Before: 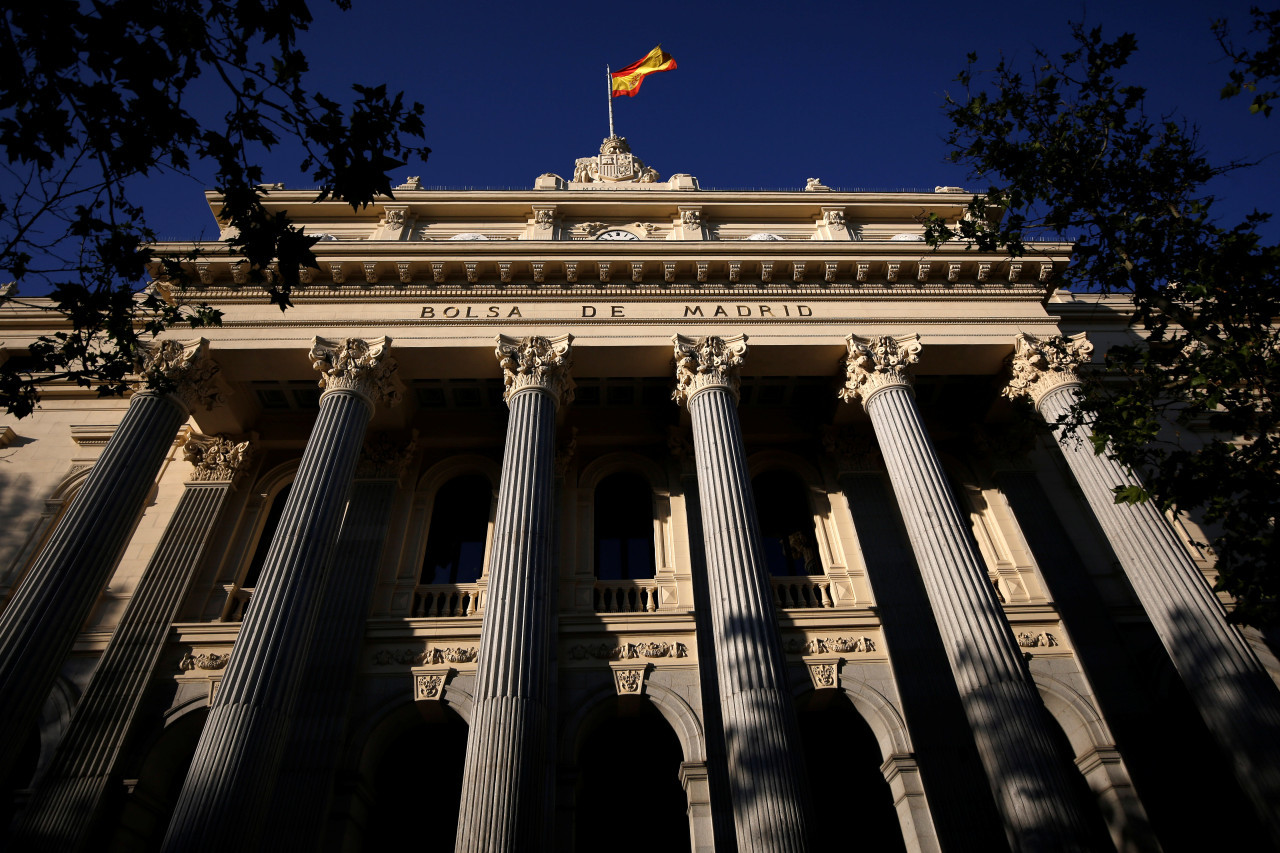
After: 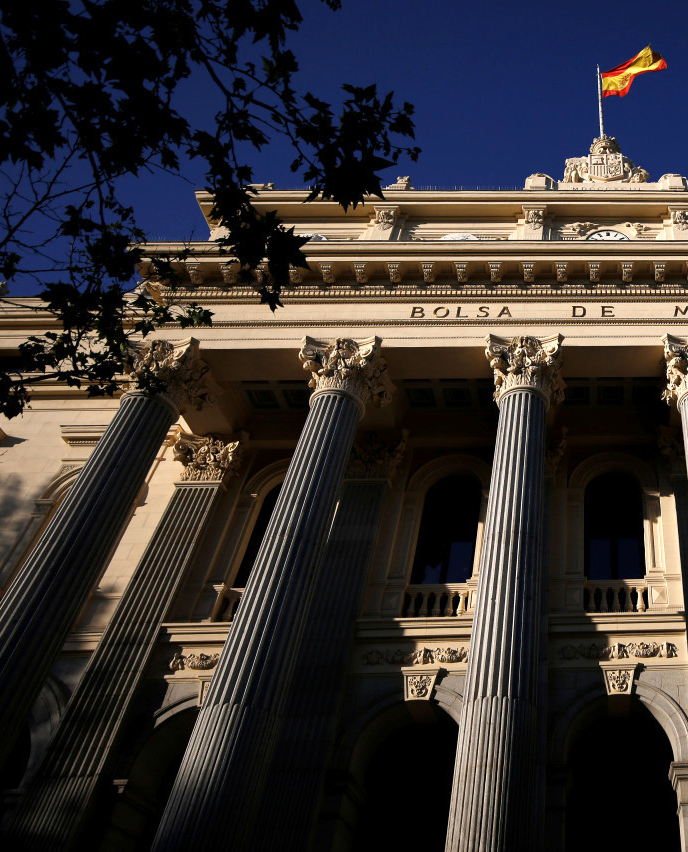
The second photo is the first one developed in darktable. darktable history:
exposure: exposure 0.203 EV, compensate exposure bias true, compensate highlight preservation false
crop: left 0.843%, right 45.357%, bottom 0.089%
base curve: curves: ch0 [(0, 0) (0.472, 0.508) (1, 1)], preserve colors none
